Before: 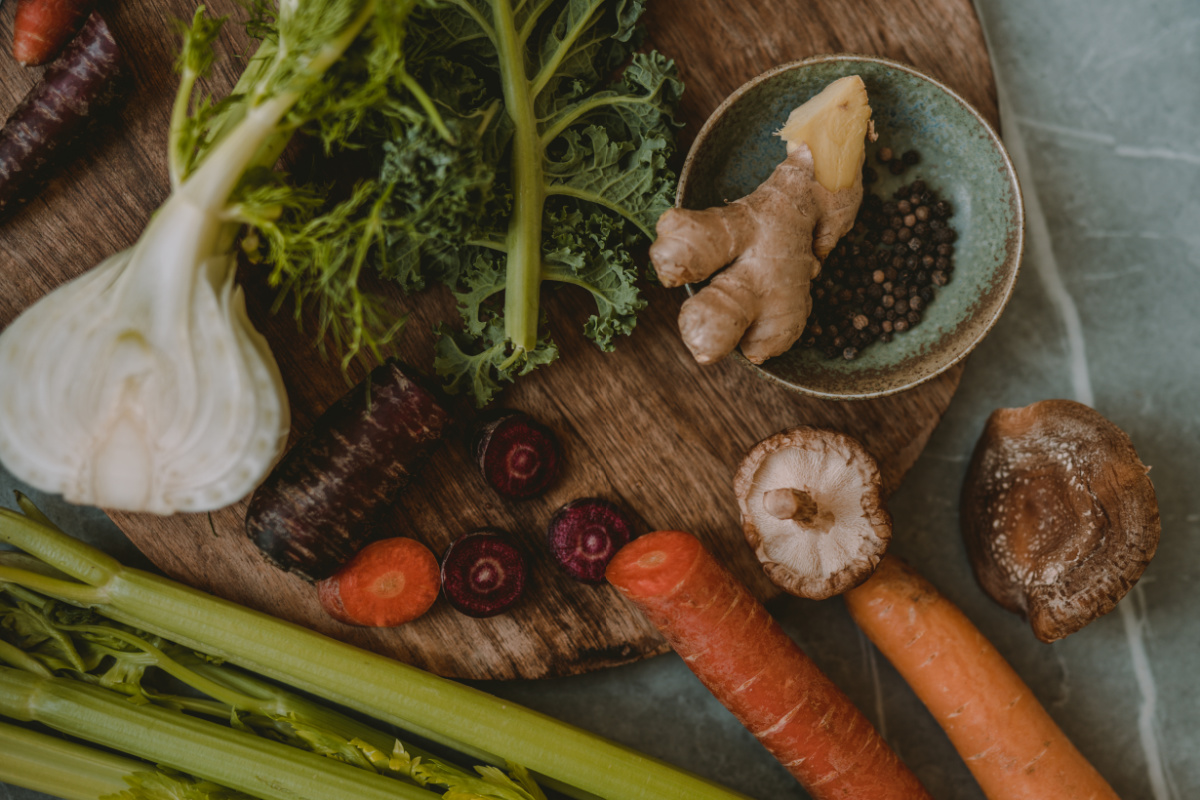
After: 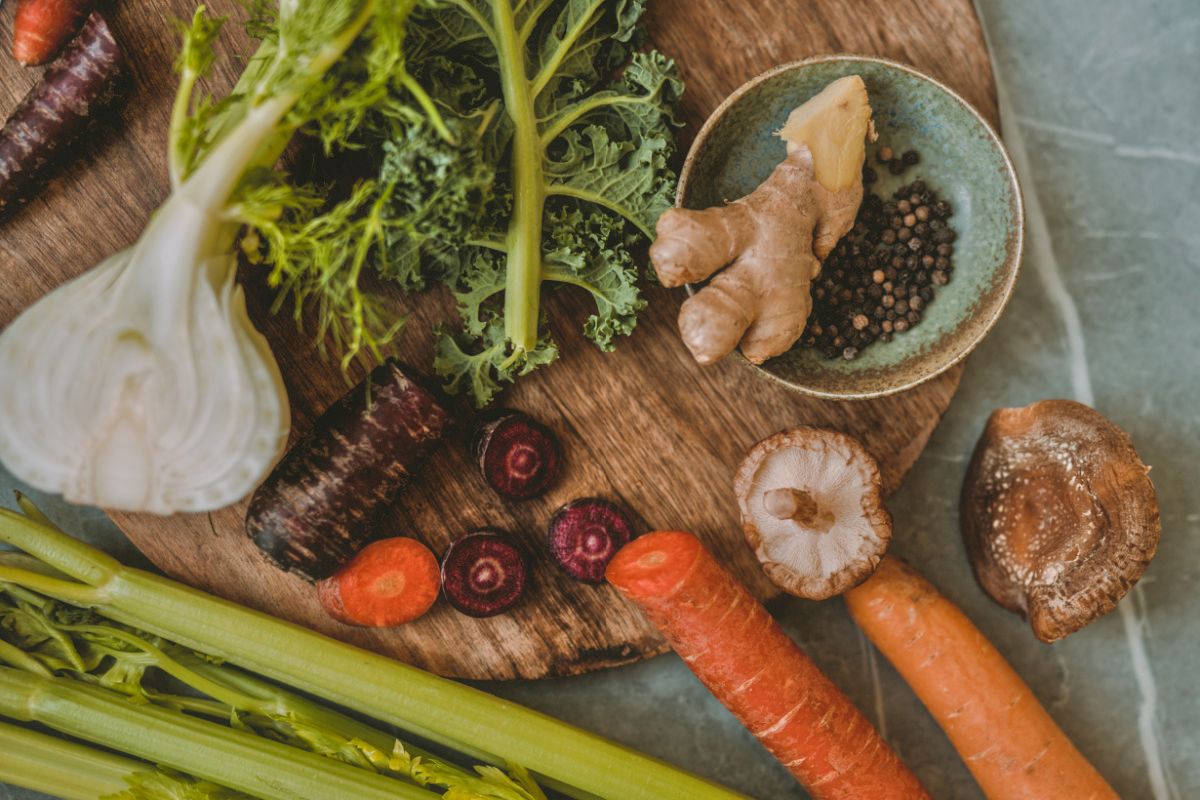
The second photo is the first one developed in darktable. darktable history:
tone equalizer: -7 EV 0.16 EV, -6 EV 0.589 EV, -5 EV 1.18 EV, -4 EV 1.35 EV, -3 EV 1.16 EV, -2 EV 0.6 EV, -1 EV 0.146 EV
